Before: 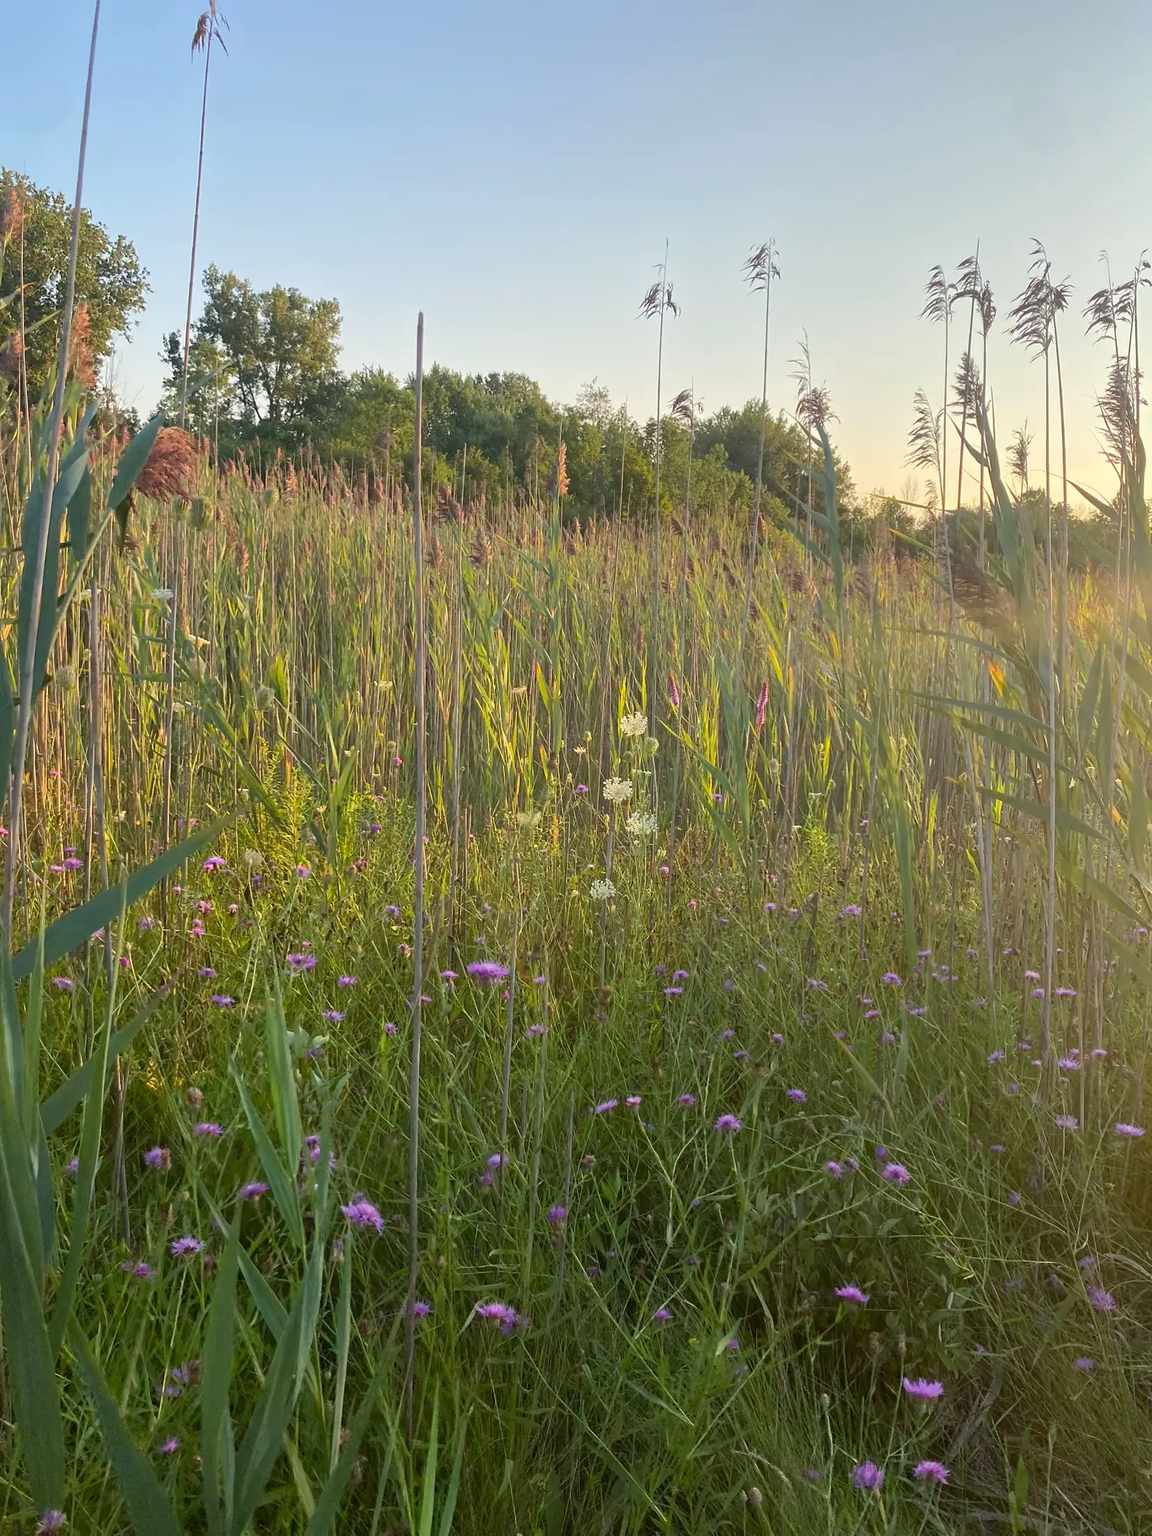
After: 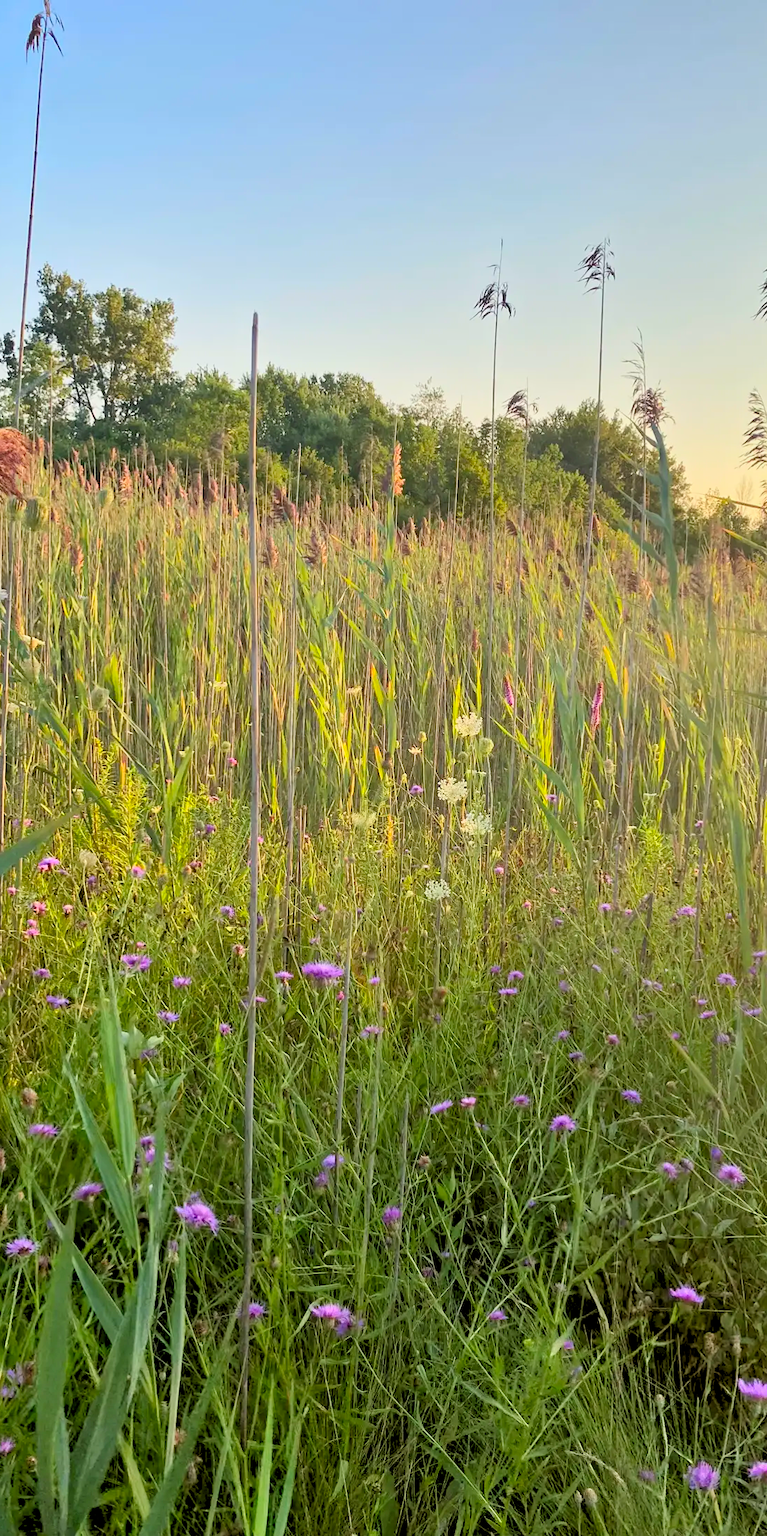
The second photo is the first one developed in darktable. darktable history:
contrast brightness saturation: contrast 0.23, brightness 0.1, saturation 0.29
crop and rotate: left 14.385%, right 18.948%
exposure: compensate highlight preservation false
shadows and highlights: low approximation 0.01, soften with gaussian
rgb levels: preserve colors sum RGB, levels [[0.038, 0.433, 0.934], [0, 0.5, 1], [0, 0.5, 1]]
